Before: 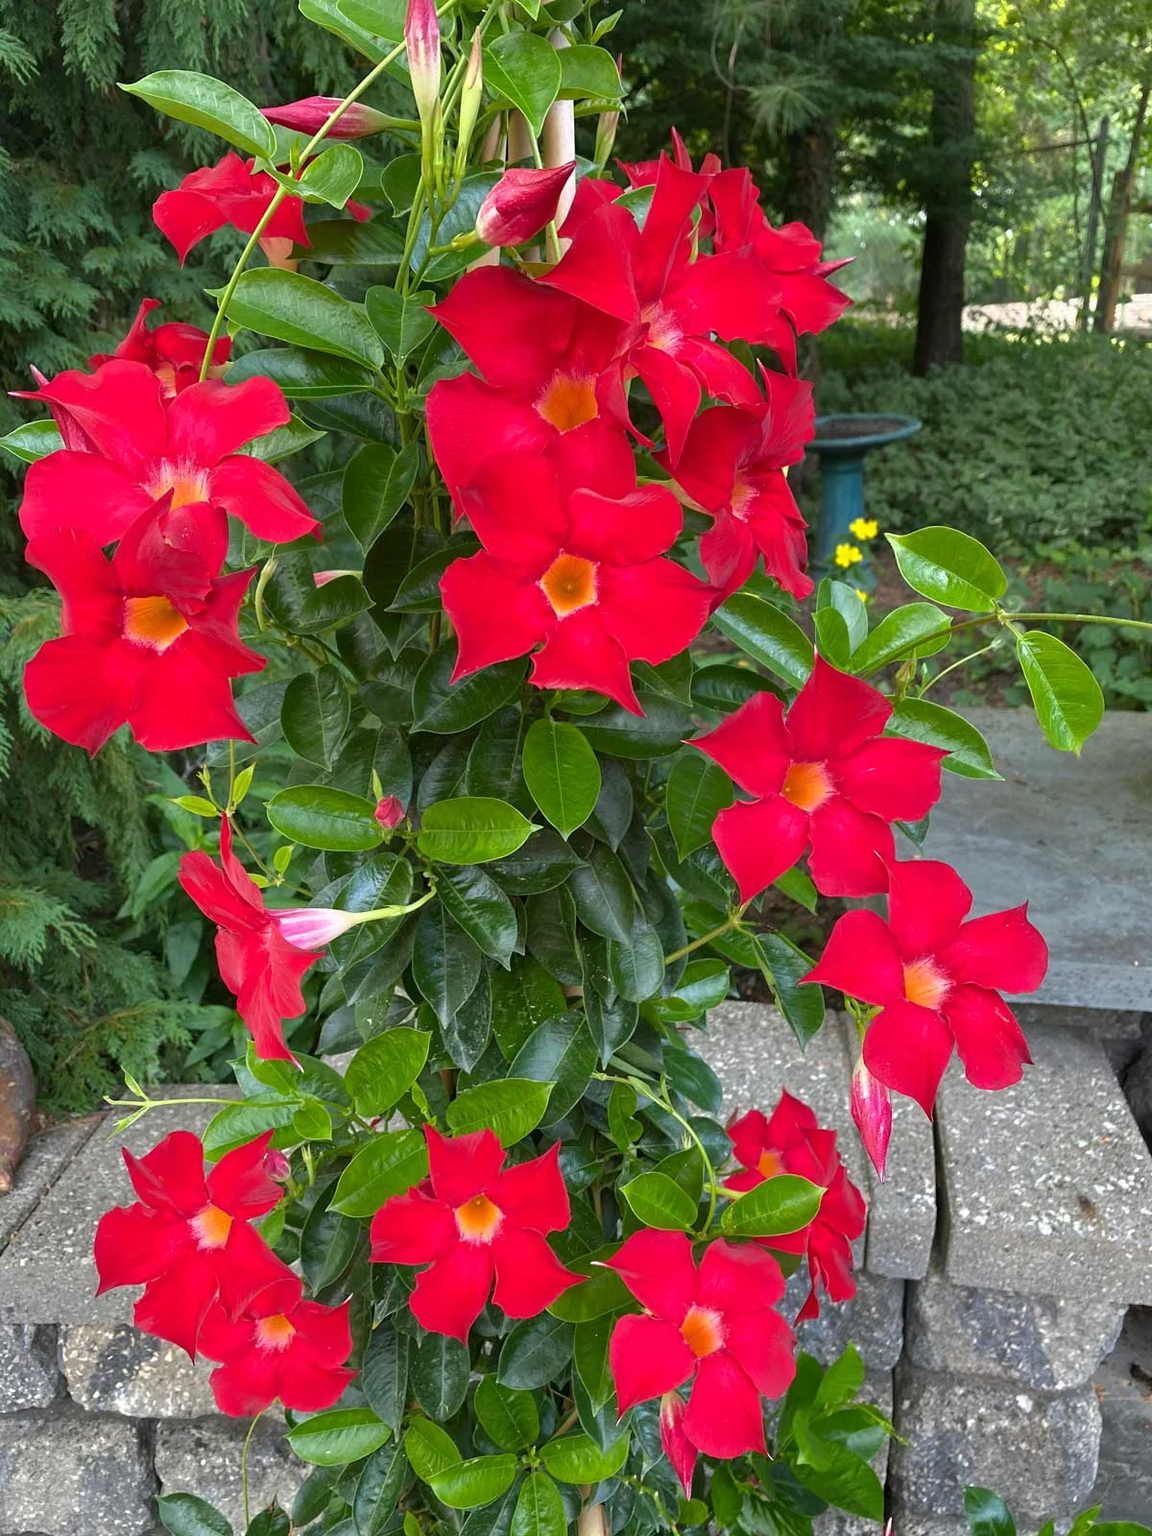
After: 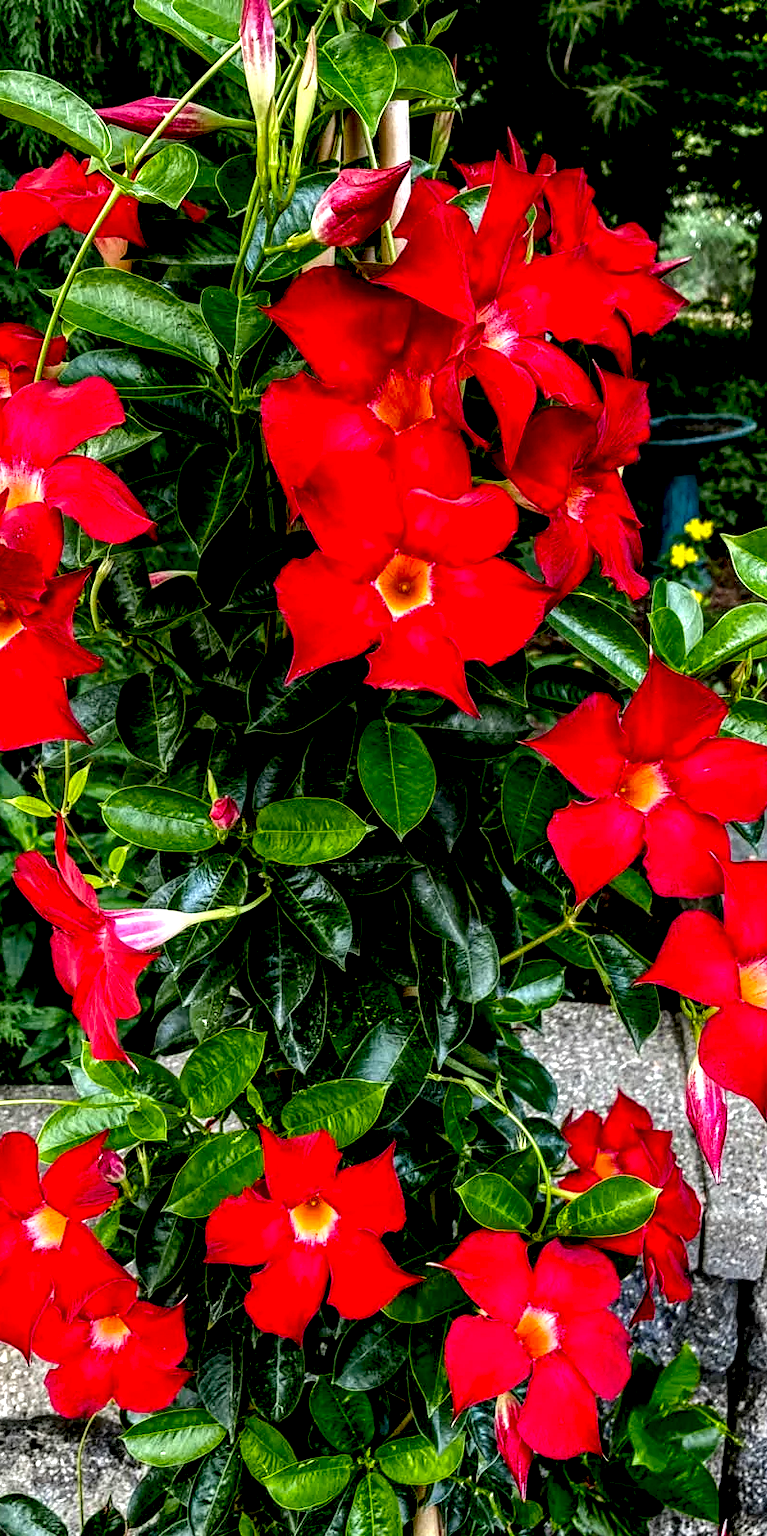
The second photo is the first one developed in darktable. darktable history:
local contrast: highlights 19%, detail 186%
exposure: black level correction 0.056, compensate highlight preservation false
white balance: emerald 1
tone equalizer: -8 EV -0.417 EV, -7 EV -0.389 EV, -6 EV -0.333 EV, -5 EV -0.222 EV, -3 EV 0.222 EV, -2 EV 0.333 EV, -1 EV 0.389 EV, +0 EV 0.417 EV, edges refinement/feathering 500, mask exposure compensation -1.57 EV, preserve details no
crop and rotate: left 14.385%, right 18.948%
